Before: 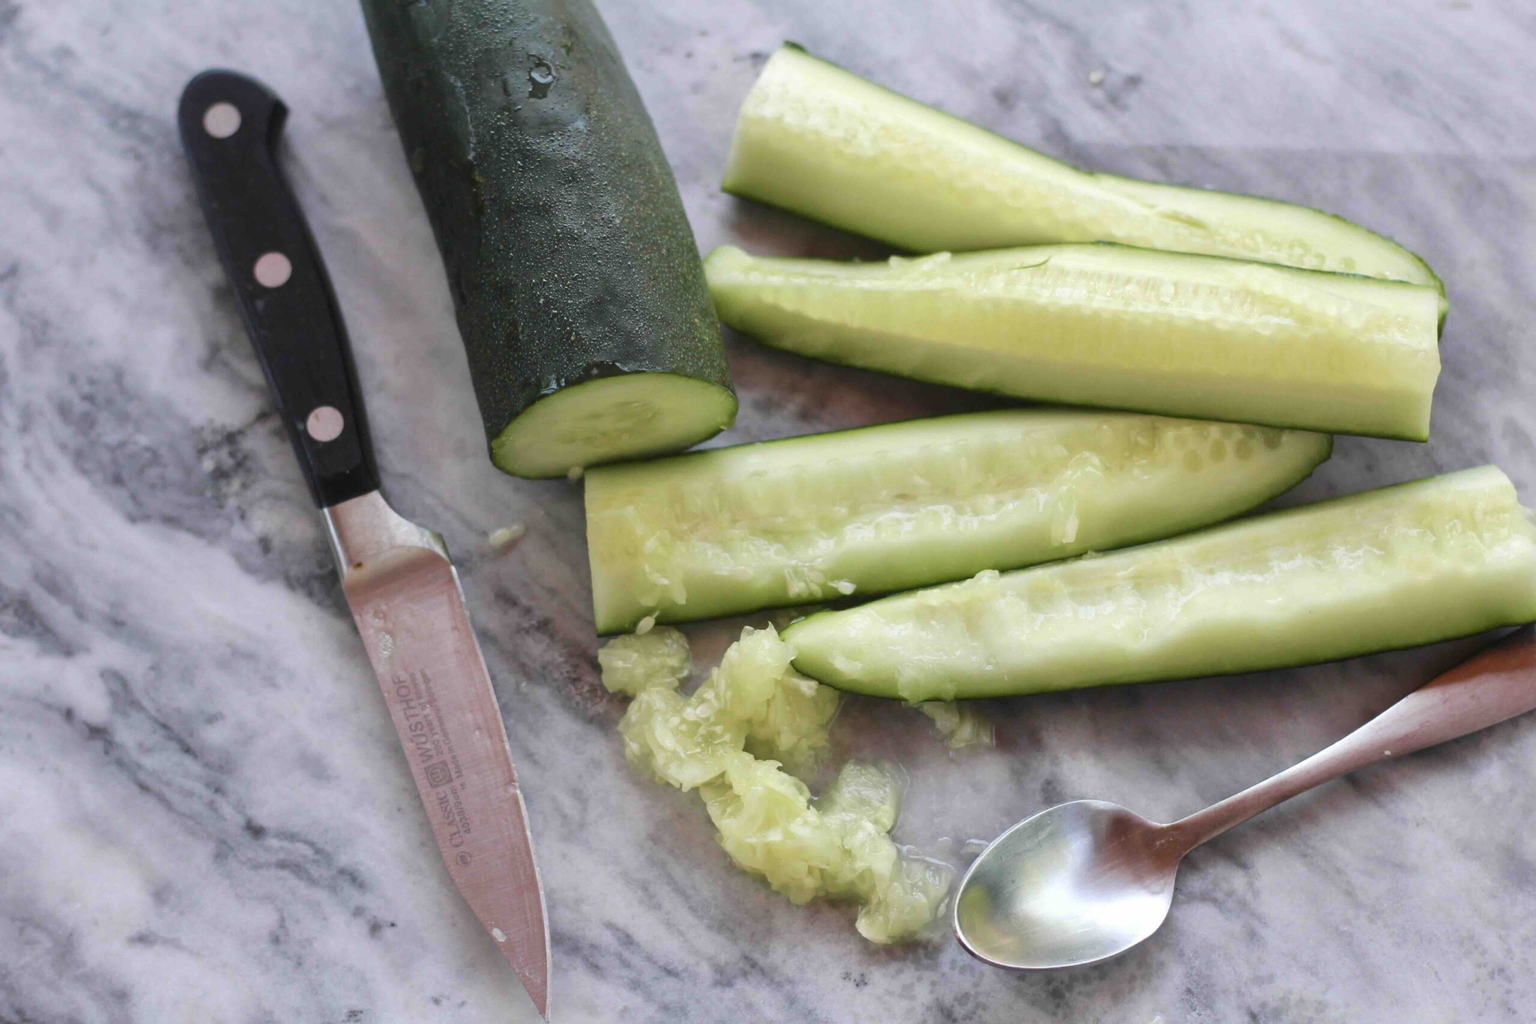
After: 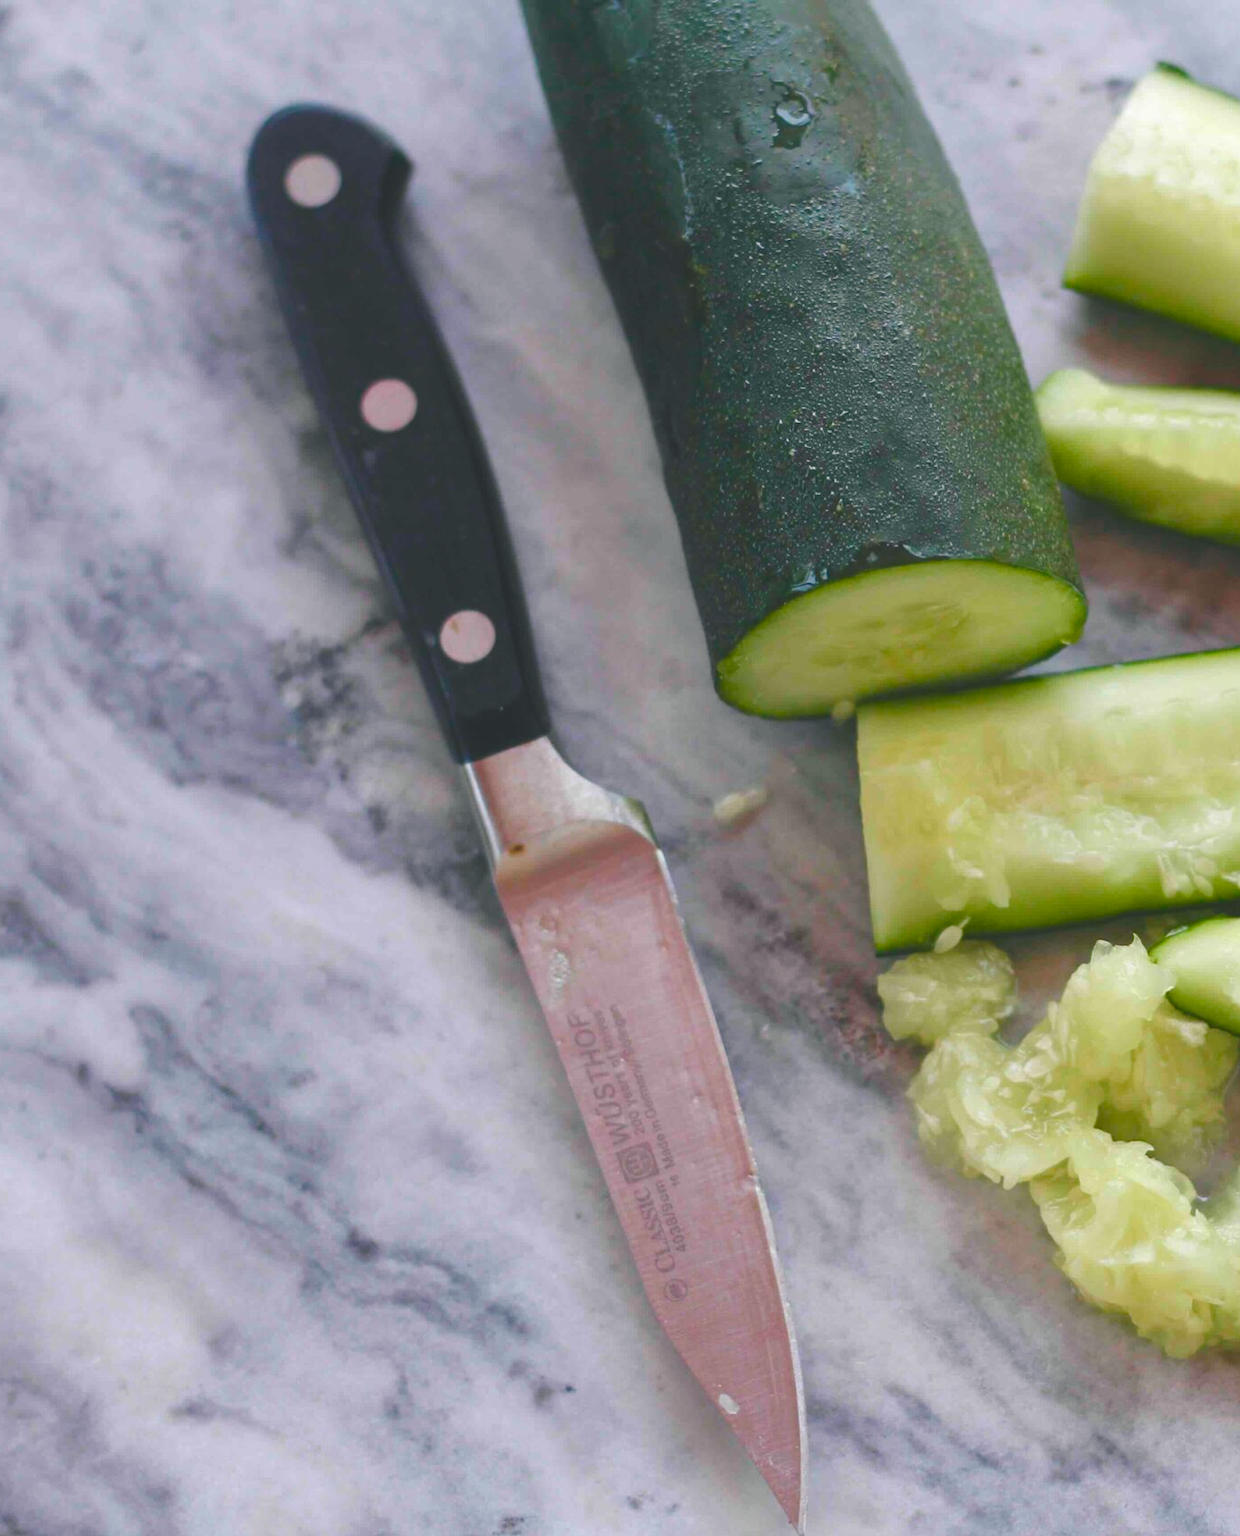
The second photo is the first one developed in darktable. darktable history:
crop: left 0.926%, right 45.257%, bottom 0.083%
color balance rgb: shadows lift › chroma 2.059%, shadows lift › hue 221°, global offset › luminance 1.986%, linear chroma grading › global chroma 5.699%, perceptual saturation grading › global saturation 40.156%, perceptual saturation grading › highlights -50.33%, perceptual saturation grading › shadows 31.21%
